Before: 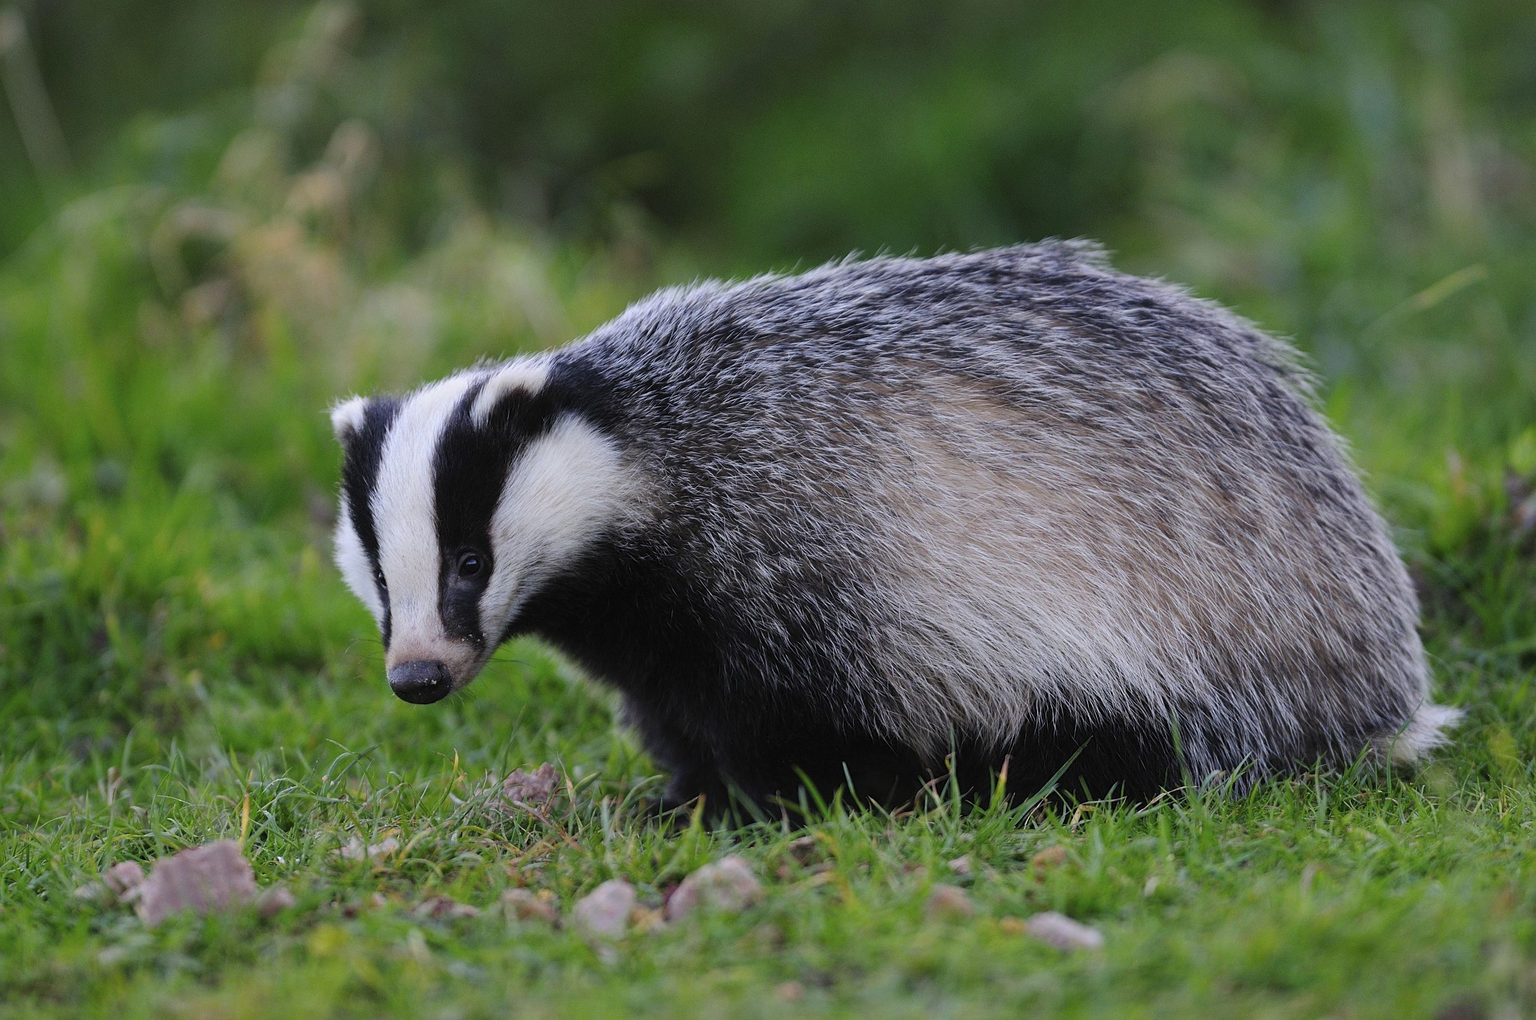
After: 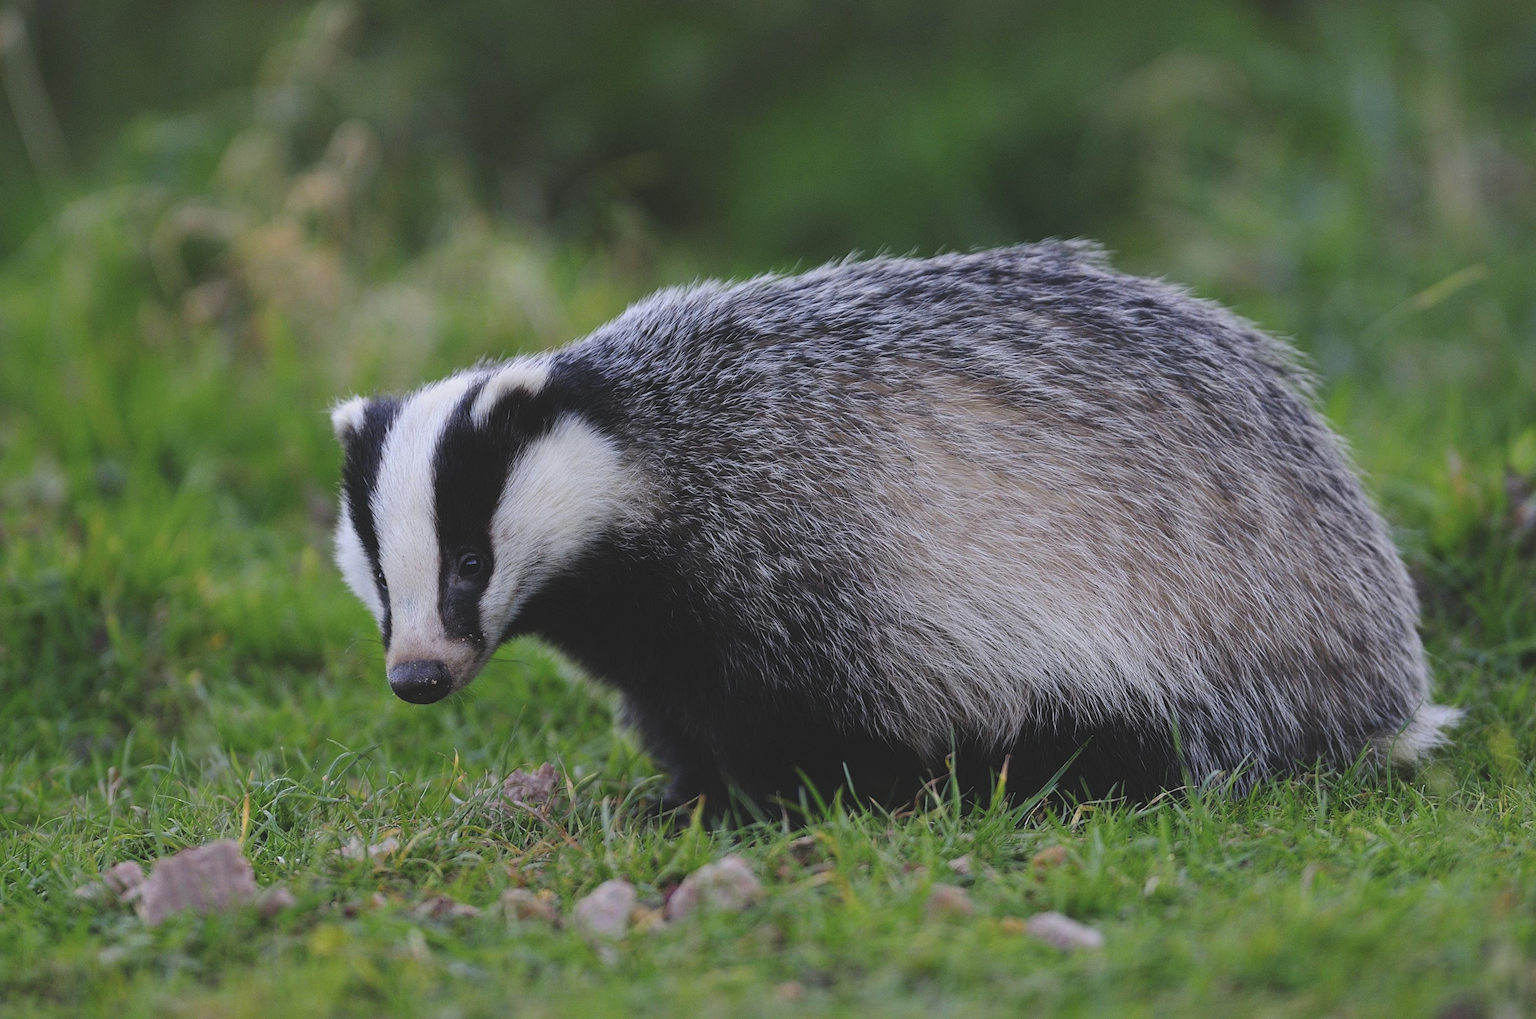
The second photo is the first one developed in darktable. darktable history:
exposure: black level correction -0.015, exposure -0.128 EV, compensate highlight preservation false
